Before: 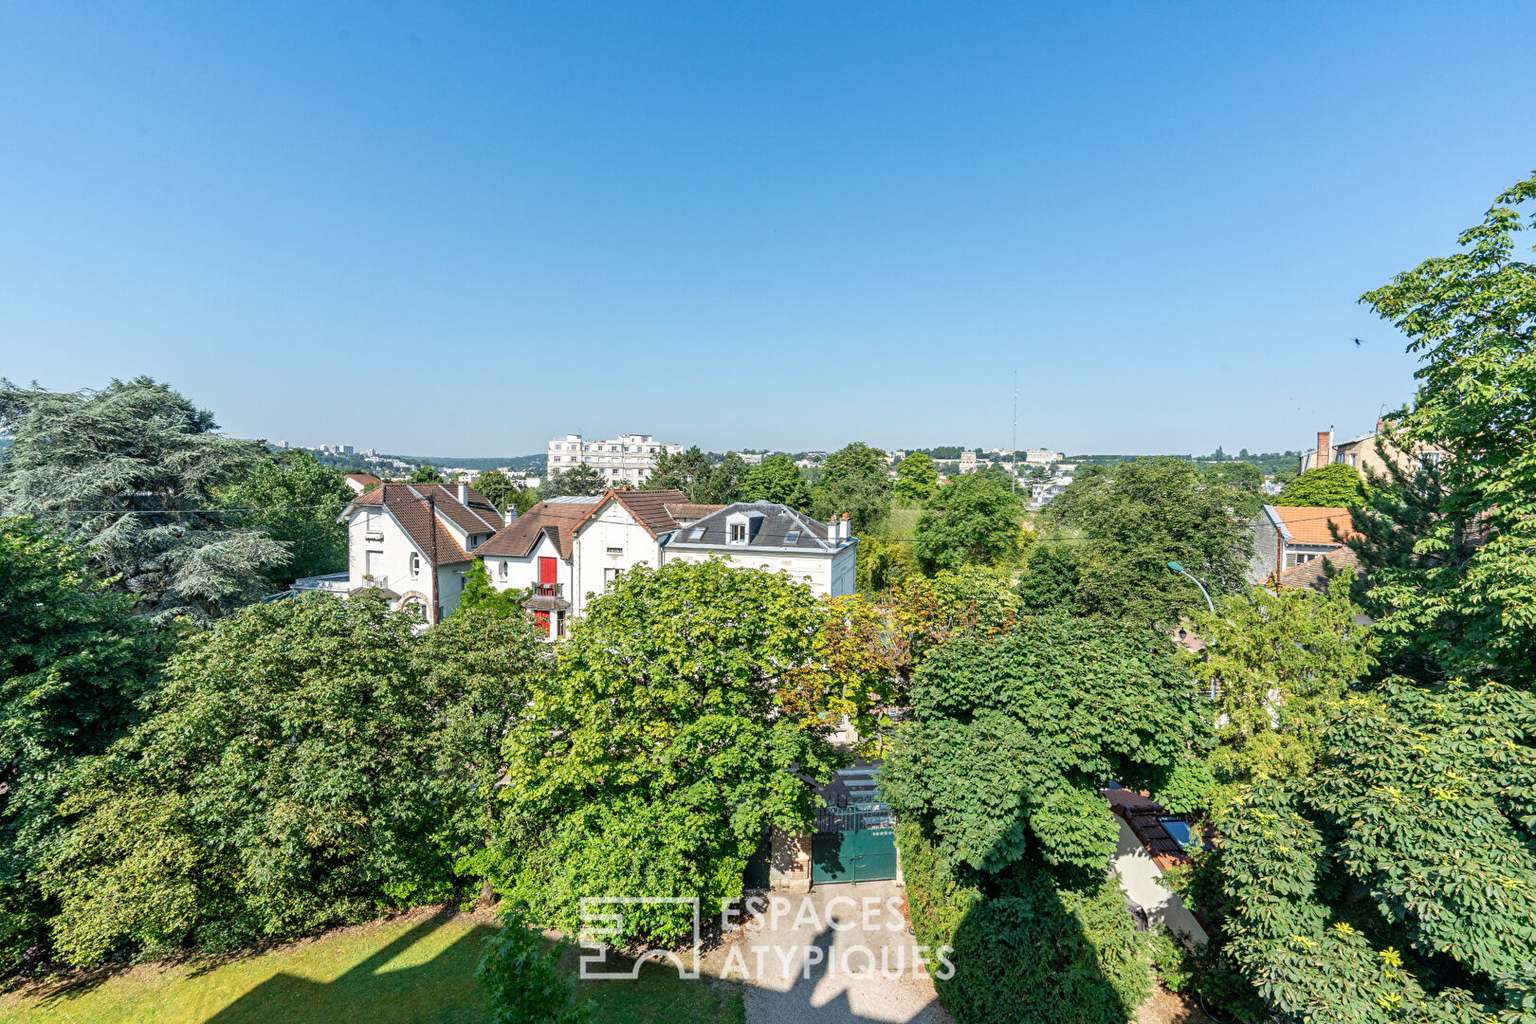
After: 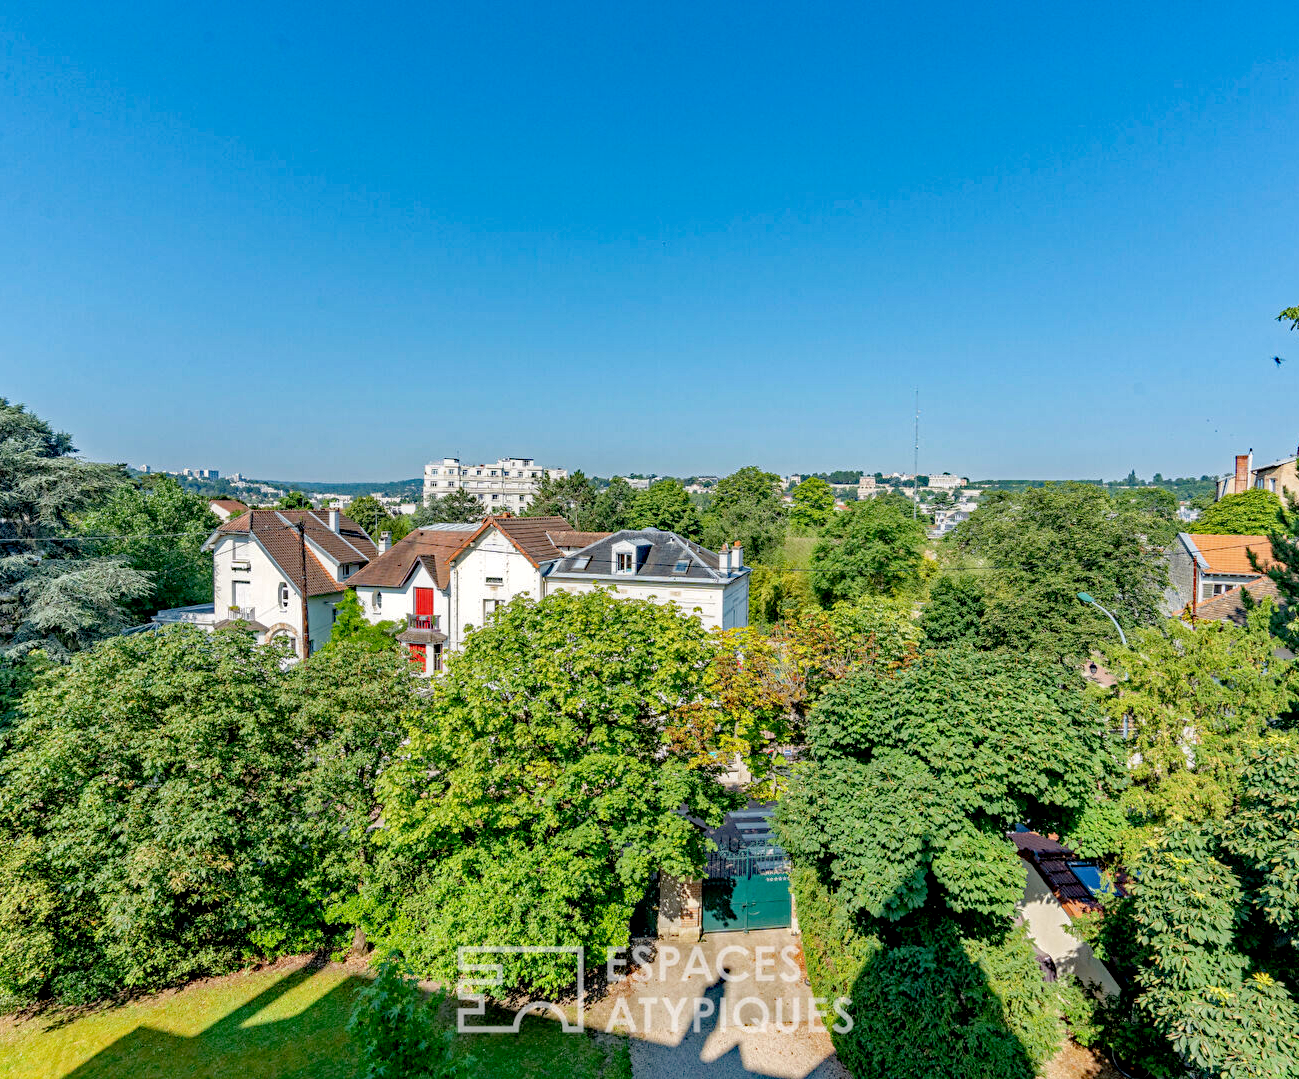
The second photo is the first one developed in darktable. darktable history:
exposure: black level correction 0.009, exposure -0.167 EV, compensate exposure bias true, compensate highlight preservation false
haze removal: strength 0.519, distance 0.924, compatibility mode true, adaptive false
tone equalizer: -7 EV 0.149 EV, -6 EV 0.564 EV, -5 EV 1.11 EV, -4 EV 1.31 EV, -3 EV 1.15 EV, -2 EV 0.6 EV, -1 EV 0.148 EV, smoothing diameter 24.99%, edges refinement/feathering 14.22, preserve details guided filter
crop and rotate: left 9.518%, right 10.274%
